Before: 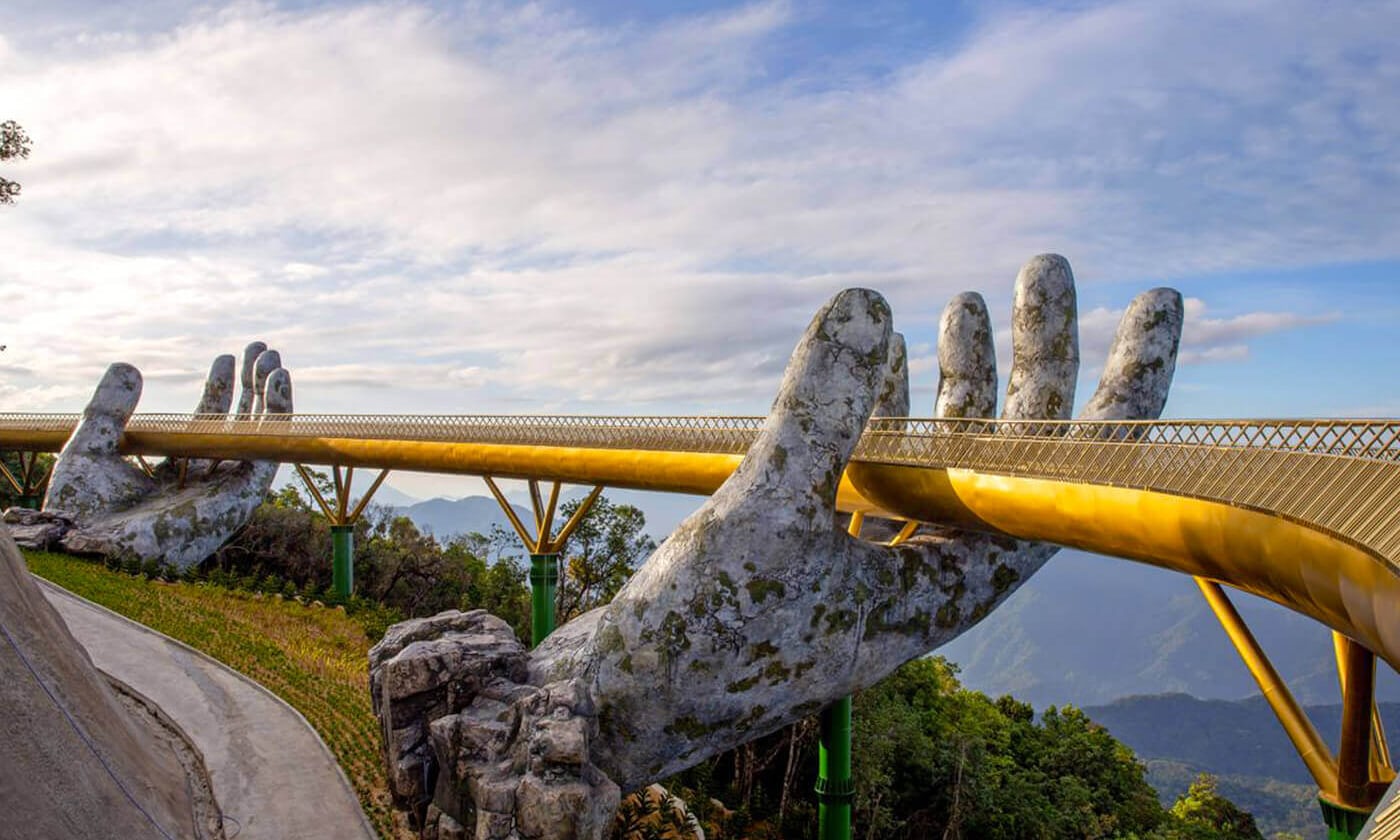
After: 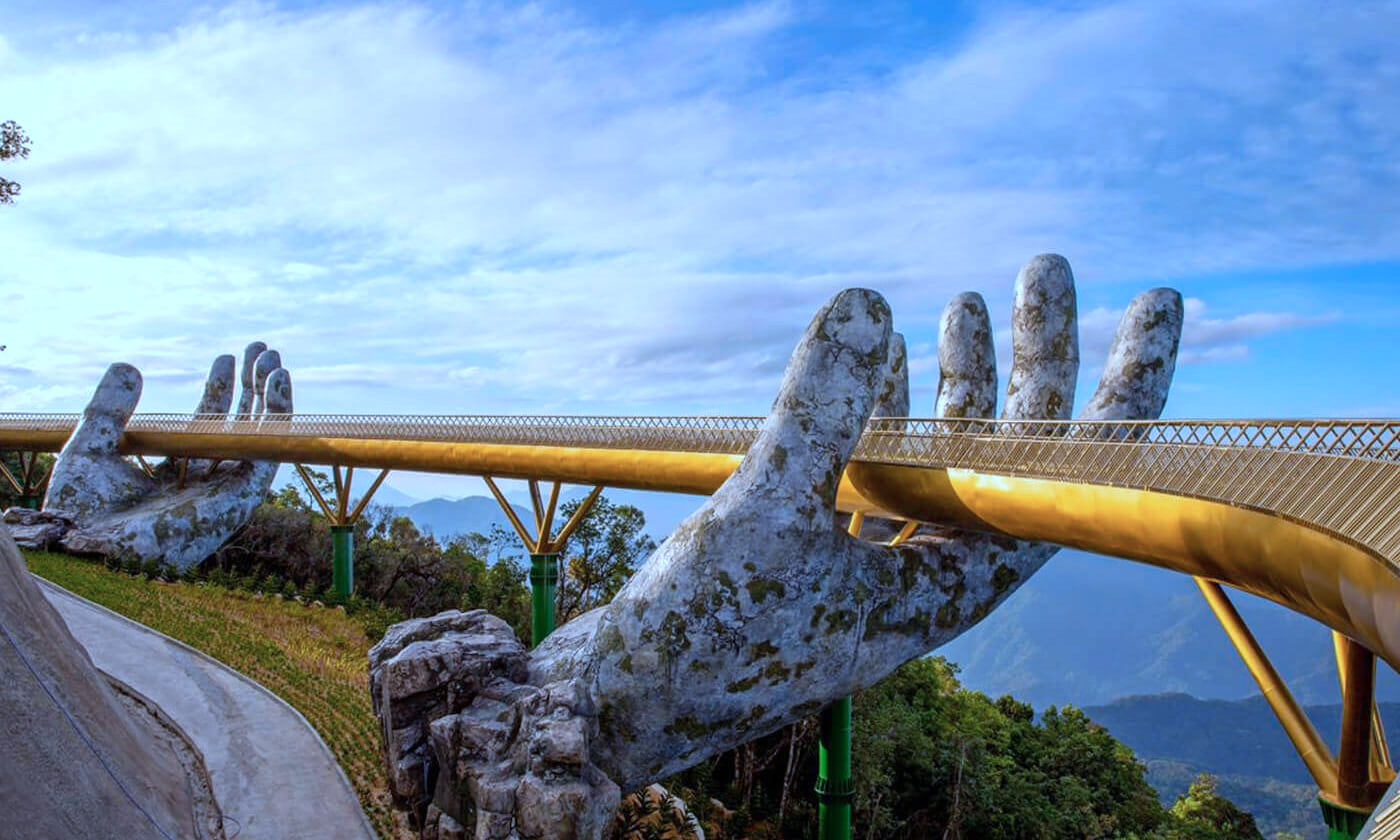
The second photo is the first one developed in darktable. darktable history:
color correction: highlights a* -9.35, highlights b* -23.15
white balance: red 1.004, blue 1.096
